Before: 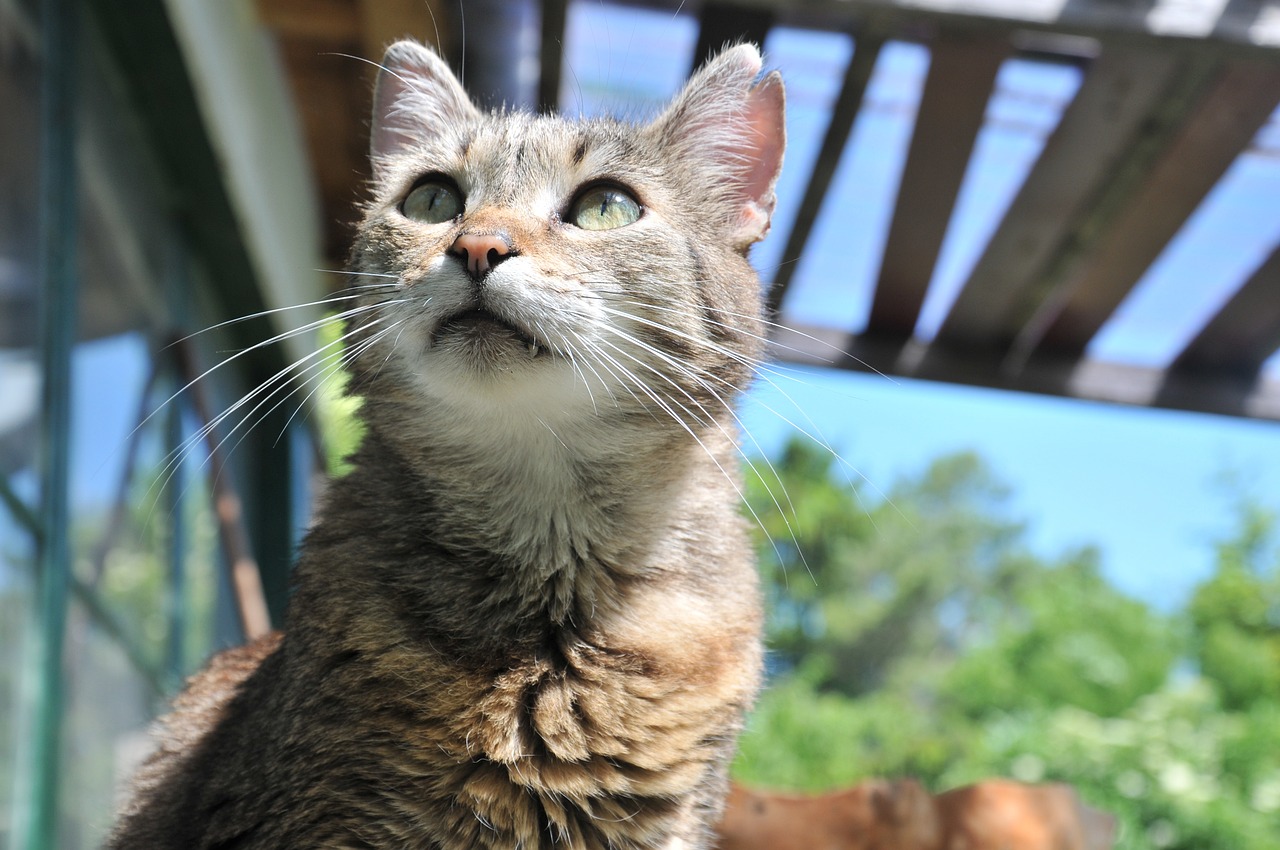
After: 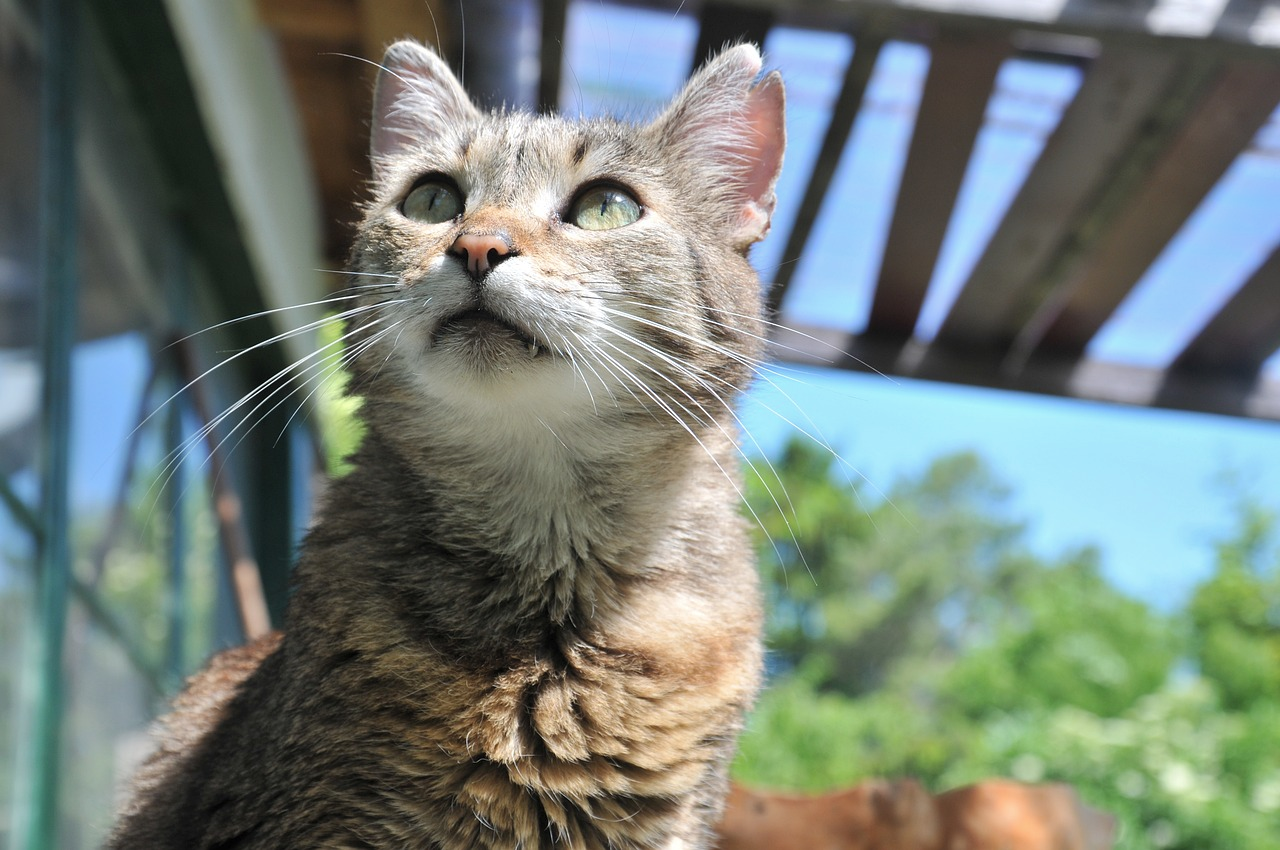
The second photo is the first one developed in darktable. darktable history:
shadows and highlights: shadows 25.62, highlights -25.77
